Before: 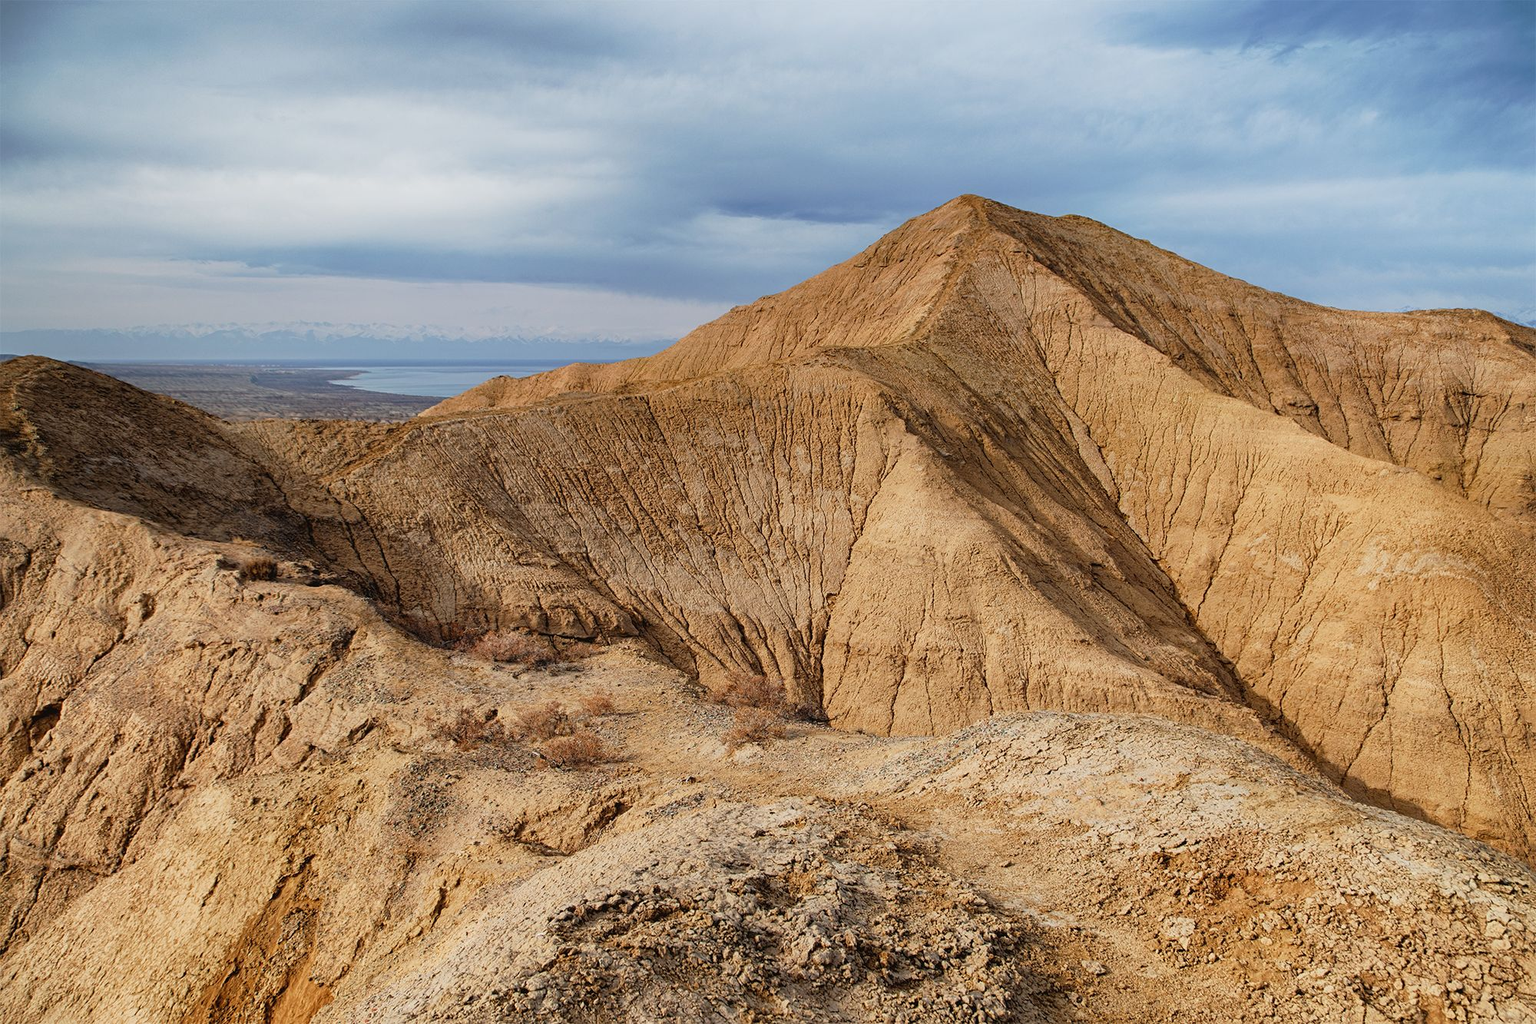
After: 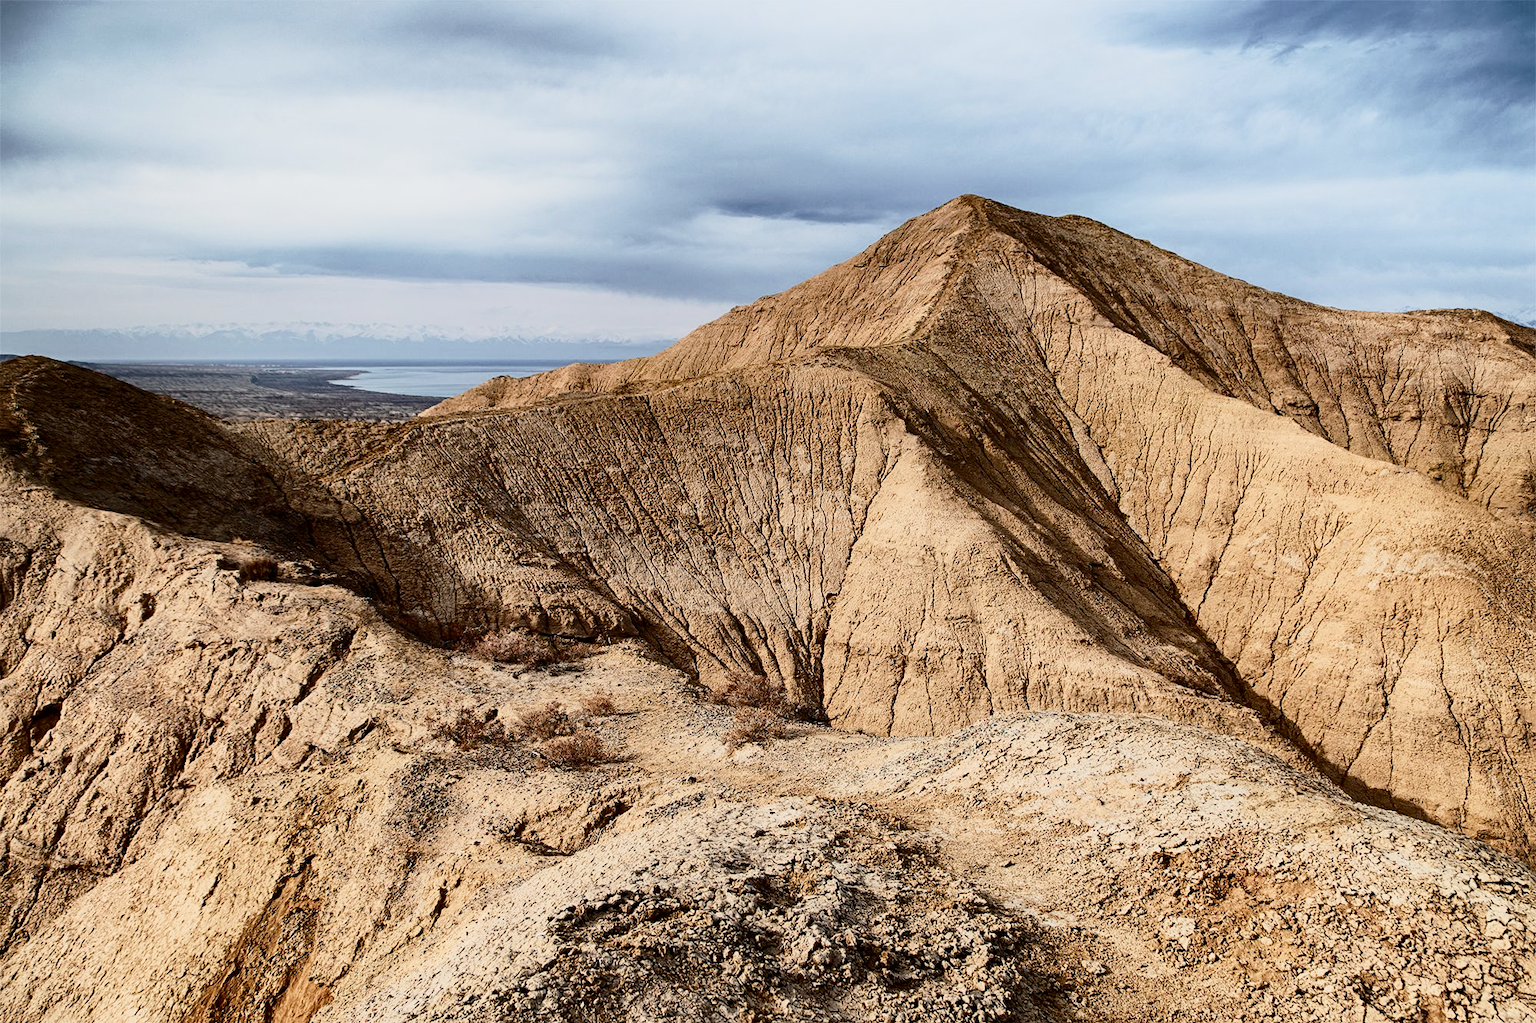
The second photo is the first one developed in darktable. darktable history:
contrast brightness saturation: contrast 0.5, saturation -0.1
filmic rgb: black relative exposure -13 EV, threshold 3 EV, target white luminance 85%, hardness 6.3, latitude 42.11%, contrast 0.858, shadows ↔ highlights balance 8.63%, color science v4 (2020), enable highlight reconstruction true
